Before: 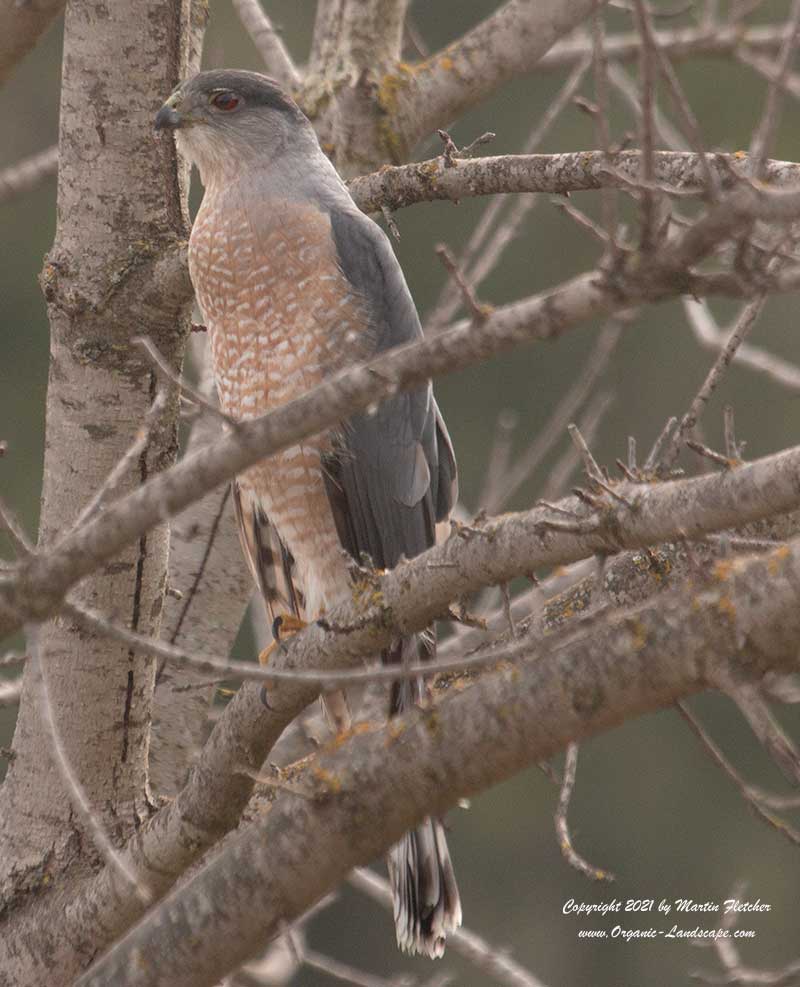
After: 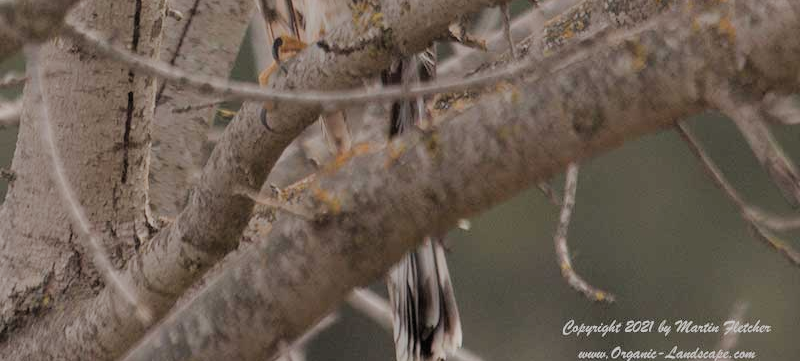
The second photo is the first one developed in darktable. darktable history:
crop and rotate: top 58.747%, bottom 4.645%
shadows and highlights: shadows -23.65, highlights 46.01, soften with gaussian
filmic rgb: black relative exposure -6.05 EV, white relative exposure 6.97 EV, threshold 6 EV, hardness 2.28, enable highlight reconstruction true
